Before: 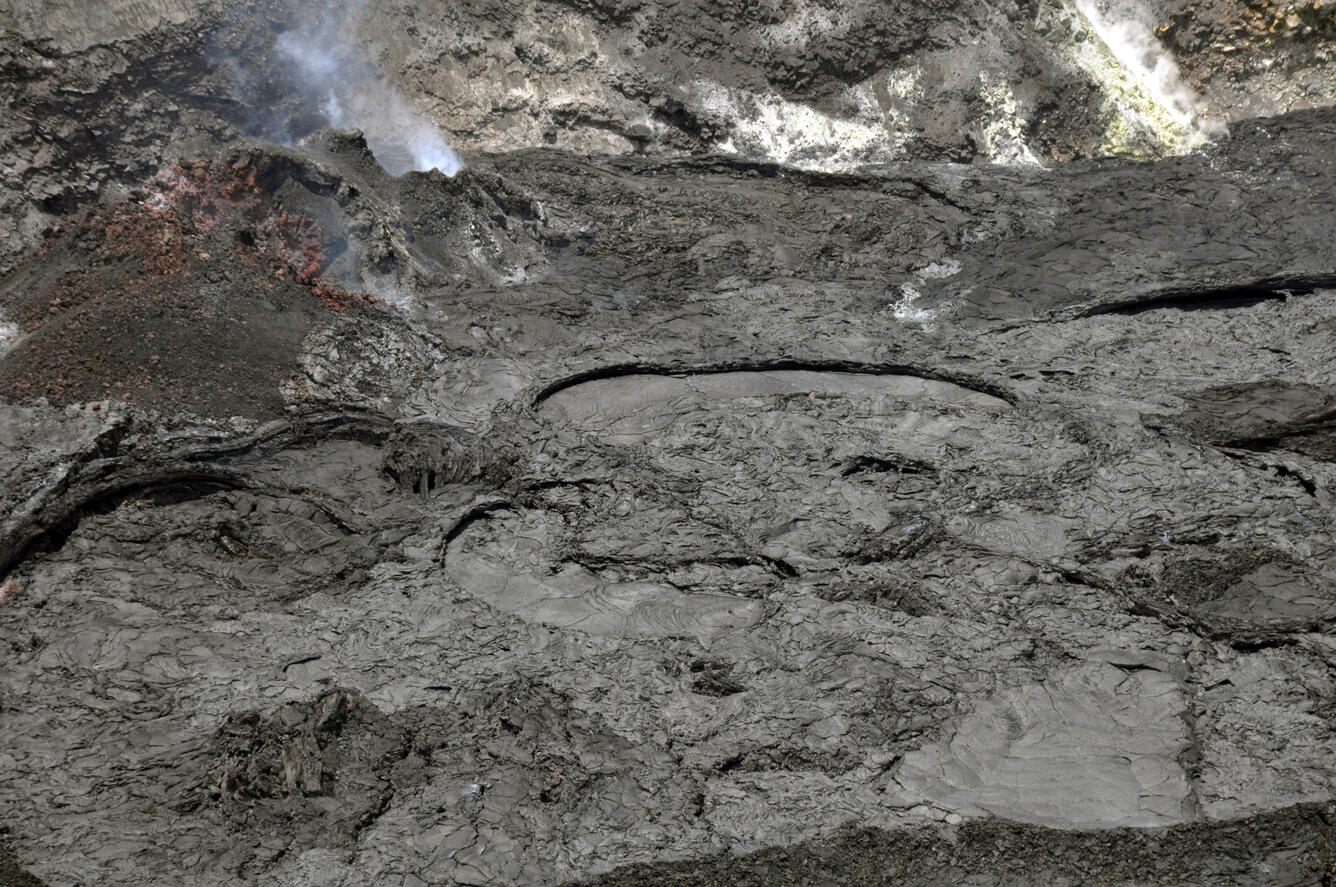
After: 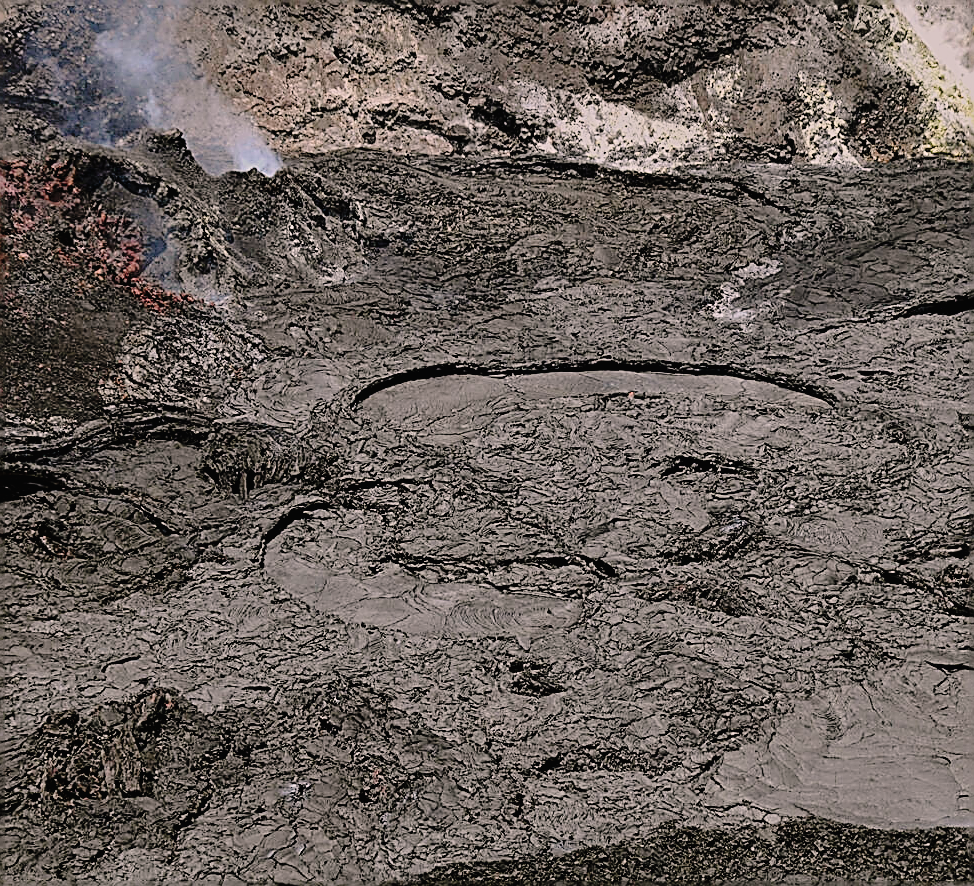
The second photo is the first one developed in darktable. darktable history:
tone curve: curves: ch0 [(0, 0.013) (0.175, 0.11) (0.337, 0.304) (0.498, 0.485) (0.78, 0.742) (0.993, 0.954)]; ch1 [(0, 0) (0.294, 0.184) (0.359, 0.34) (0.362, 0.35) (0.43, 0.41) (0.469, 0.463) (0.495, 0.502) (0.54, 0.563) (0.612, 0.641) (1, 1)]; ch2 [(0, 0) (0.44, 0.437) (0.495, 0.502) (0.524, 0.534) (0.557, 0.56) (0.634, 0.654) (0.728, 0.722) (1, 1)], preserve colors none
color correction: highlights a* 8.12, highlights b* 3.87
filmic rgb: black relative exposure -7.65 EV, white relative exposure 4.56 EV, threshold 3 EV, hardness 3.61, color science v6 (2022), enable highlight reconstruction true
sharpen: amount 1.99
crop: left 13.591%, right 13.483%
